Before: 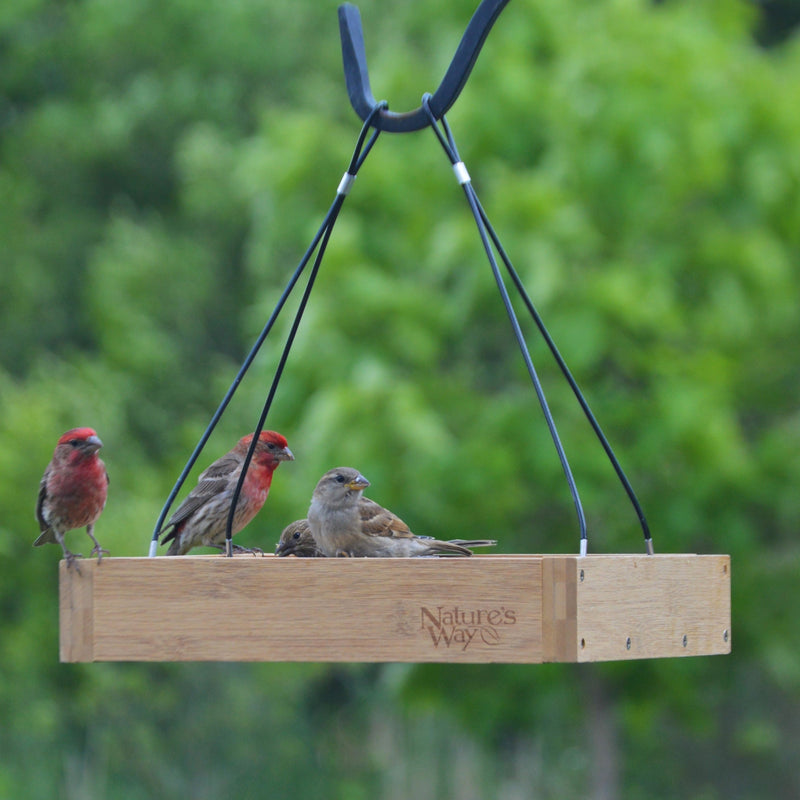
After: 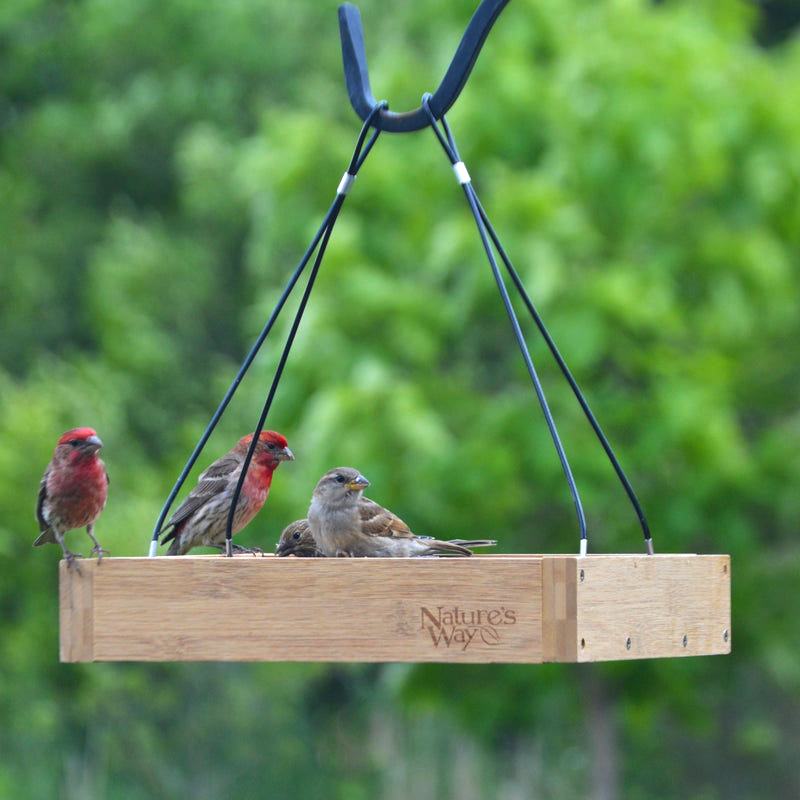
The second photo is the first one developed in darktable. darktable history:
exposure: exposure 0.6 EV, compensate highlight preservation false
contrast brightness saturation: brightness -0.09
